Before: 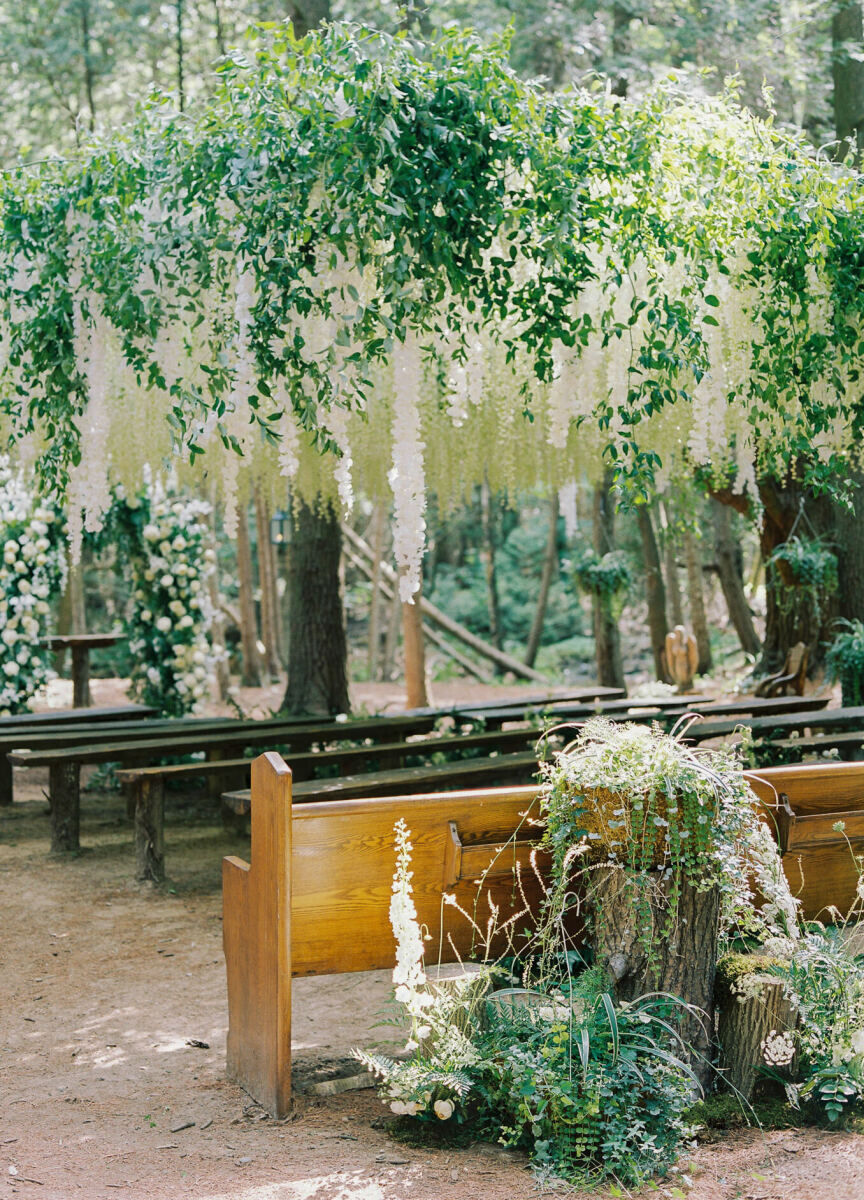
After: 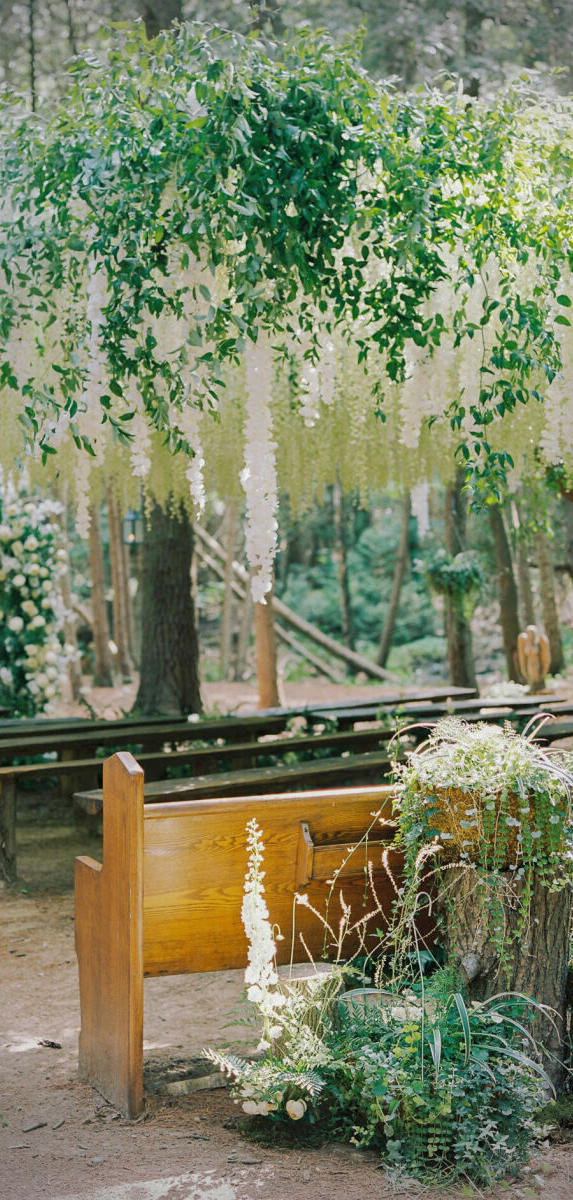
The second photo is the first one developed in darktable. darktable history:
shadows and highlights: on, module defaults
crop: left 17.158%, right 16.408%
vignetting: fall-off radius 31.71%, brightness -0.471, unbound false
